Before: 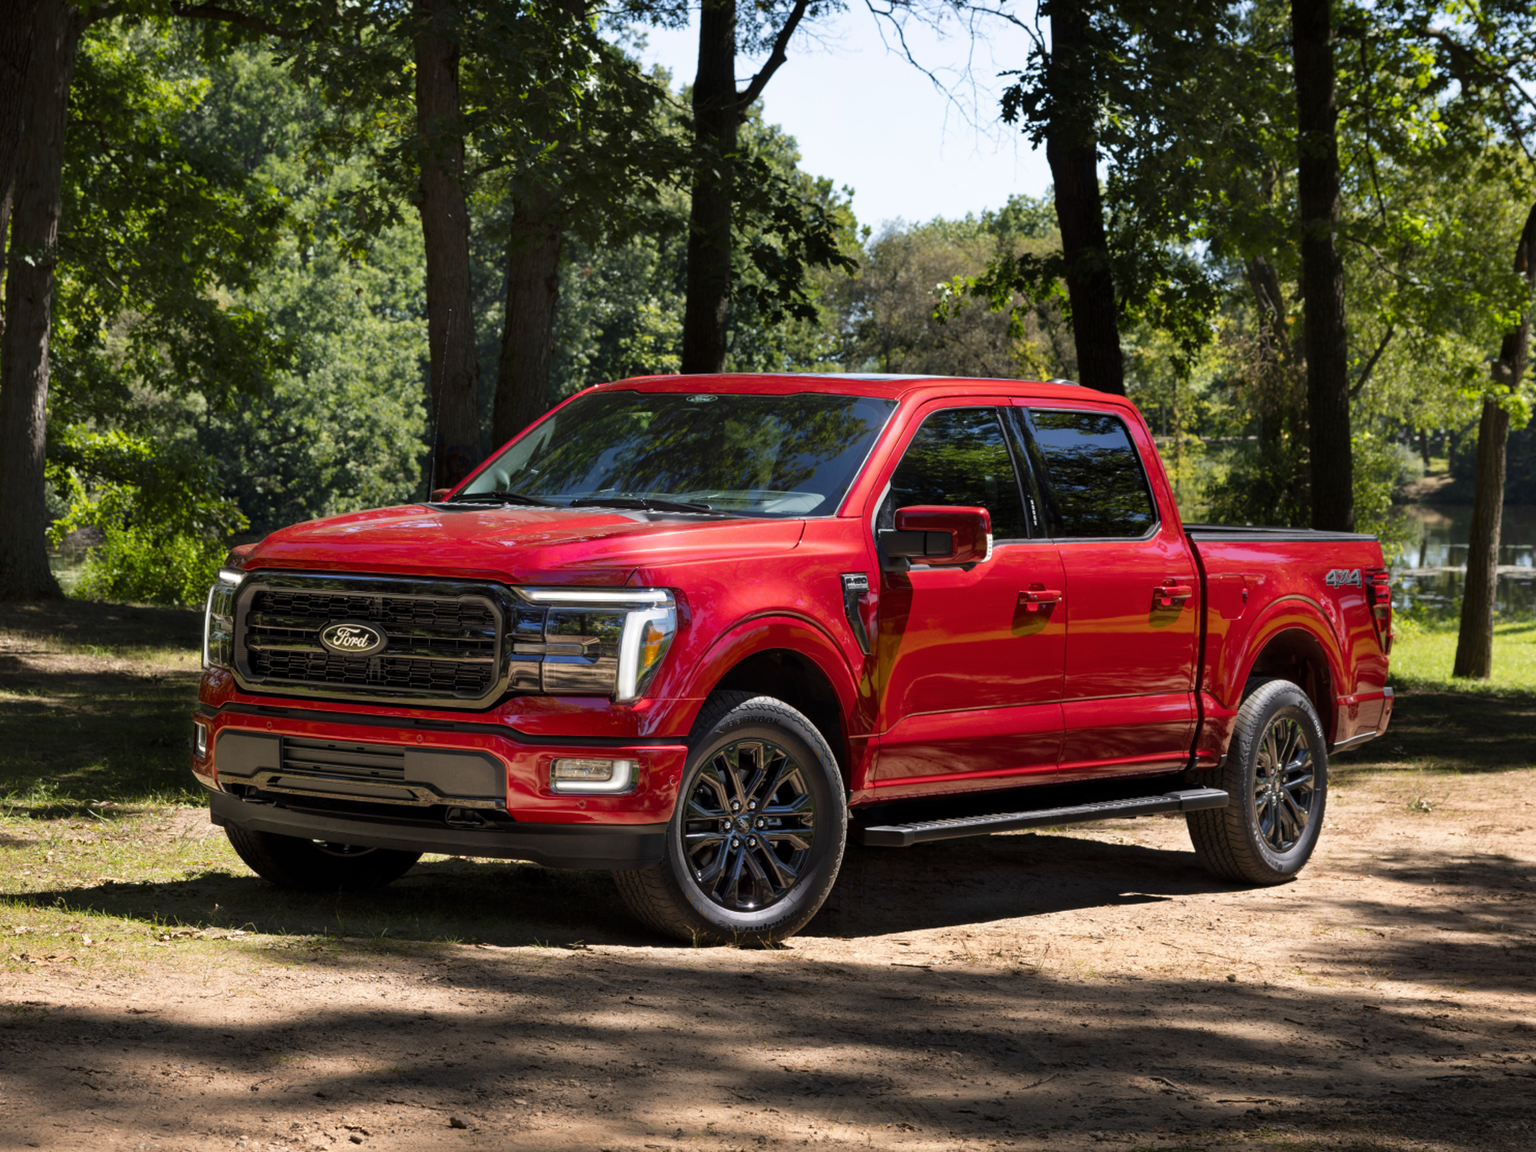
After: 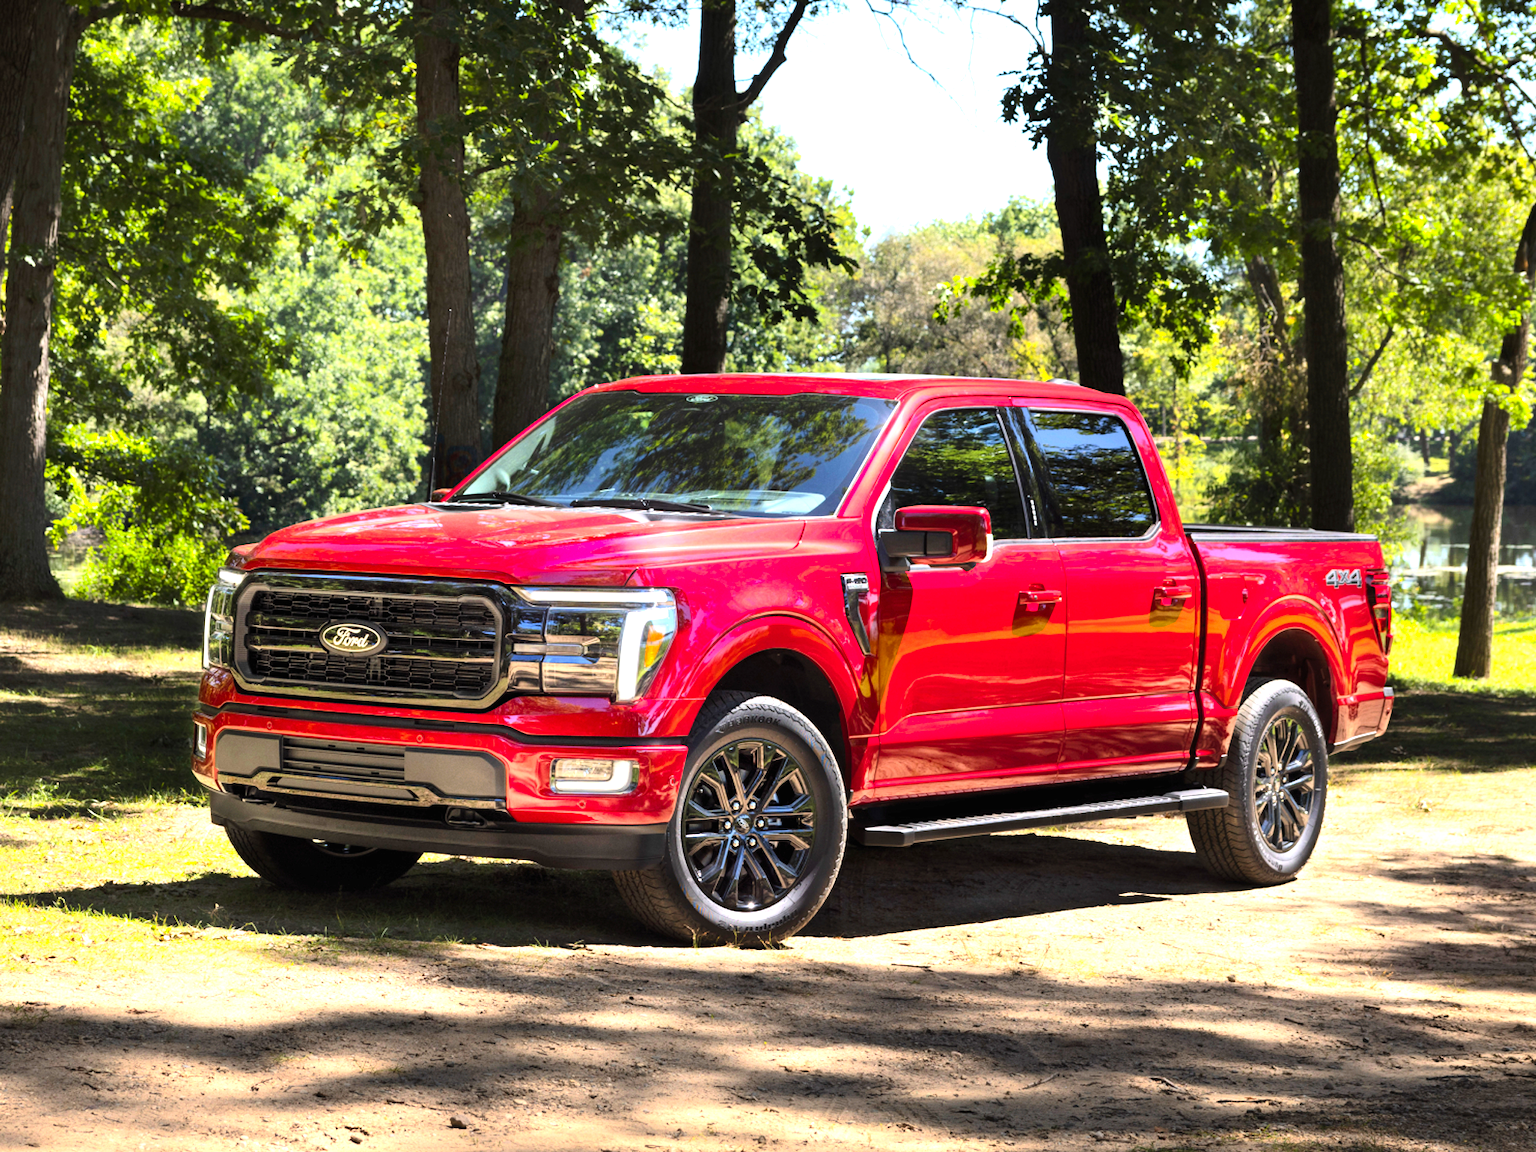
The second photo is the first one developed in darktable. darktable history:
tone equalizer: -8 EV -0.418 EV, -7 EV -0.413 EV, -6 EV -0.312 EV, -5 EV -0.261 EV, -3 EV 0.211 EV, -2 EV 0.35 EV, -1 EV 0.403 EV, +0 EV 0.406 EV
exposure: black level correction 0, exposure 0.897 EV, compensate exposure bias true, compensate highlight preservation false
contrast brightness saturation: contrast 0.197, brightness 0.157, saturation 0.228
